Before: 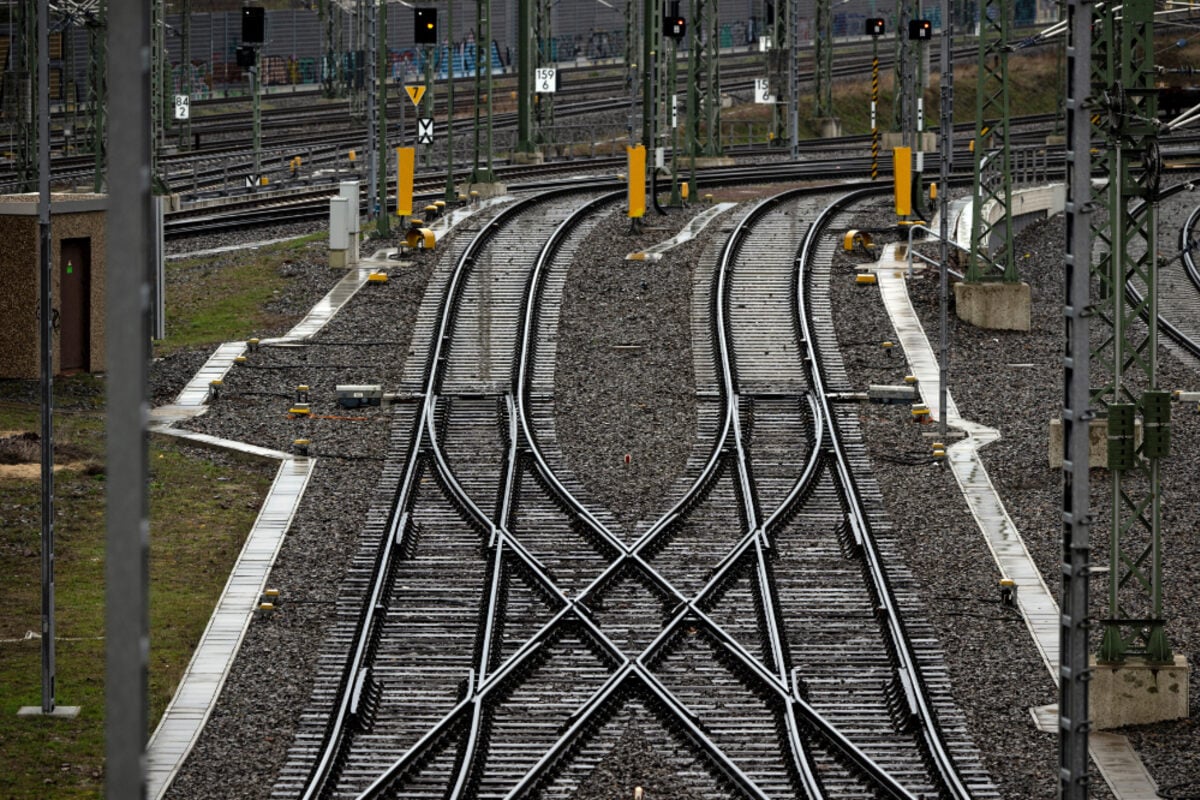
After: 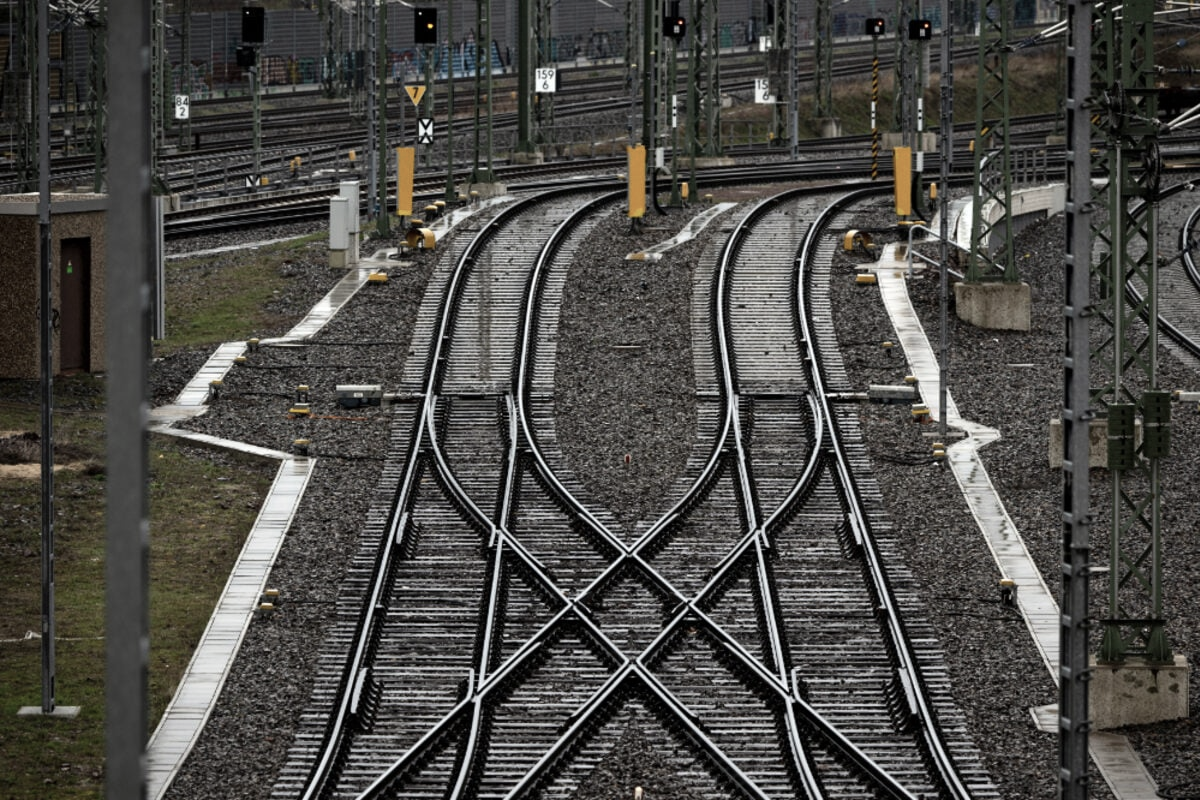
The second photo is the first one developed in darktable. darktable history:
contrast brightness saturation: contrast 0.105, saturation -0.364
